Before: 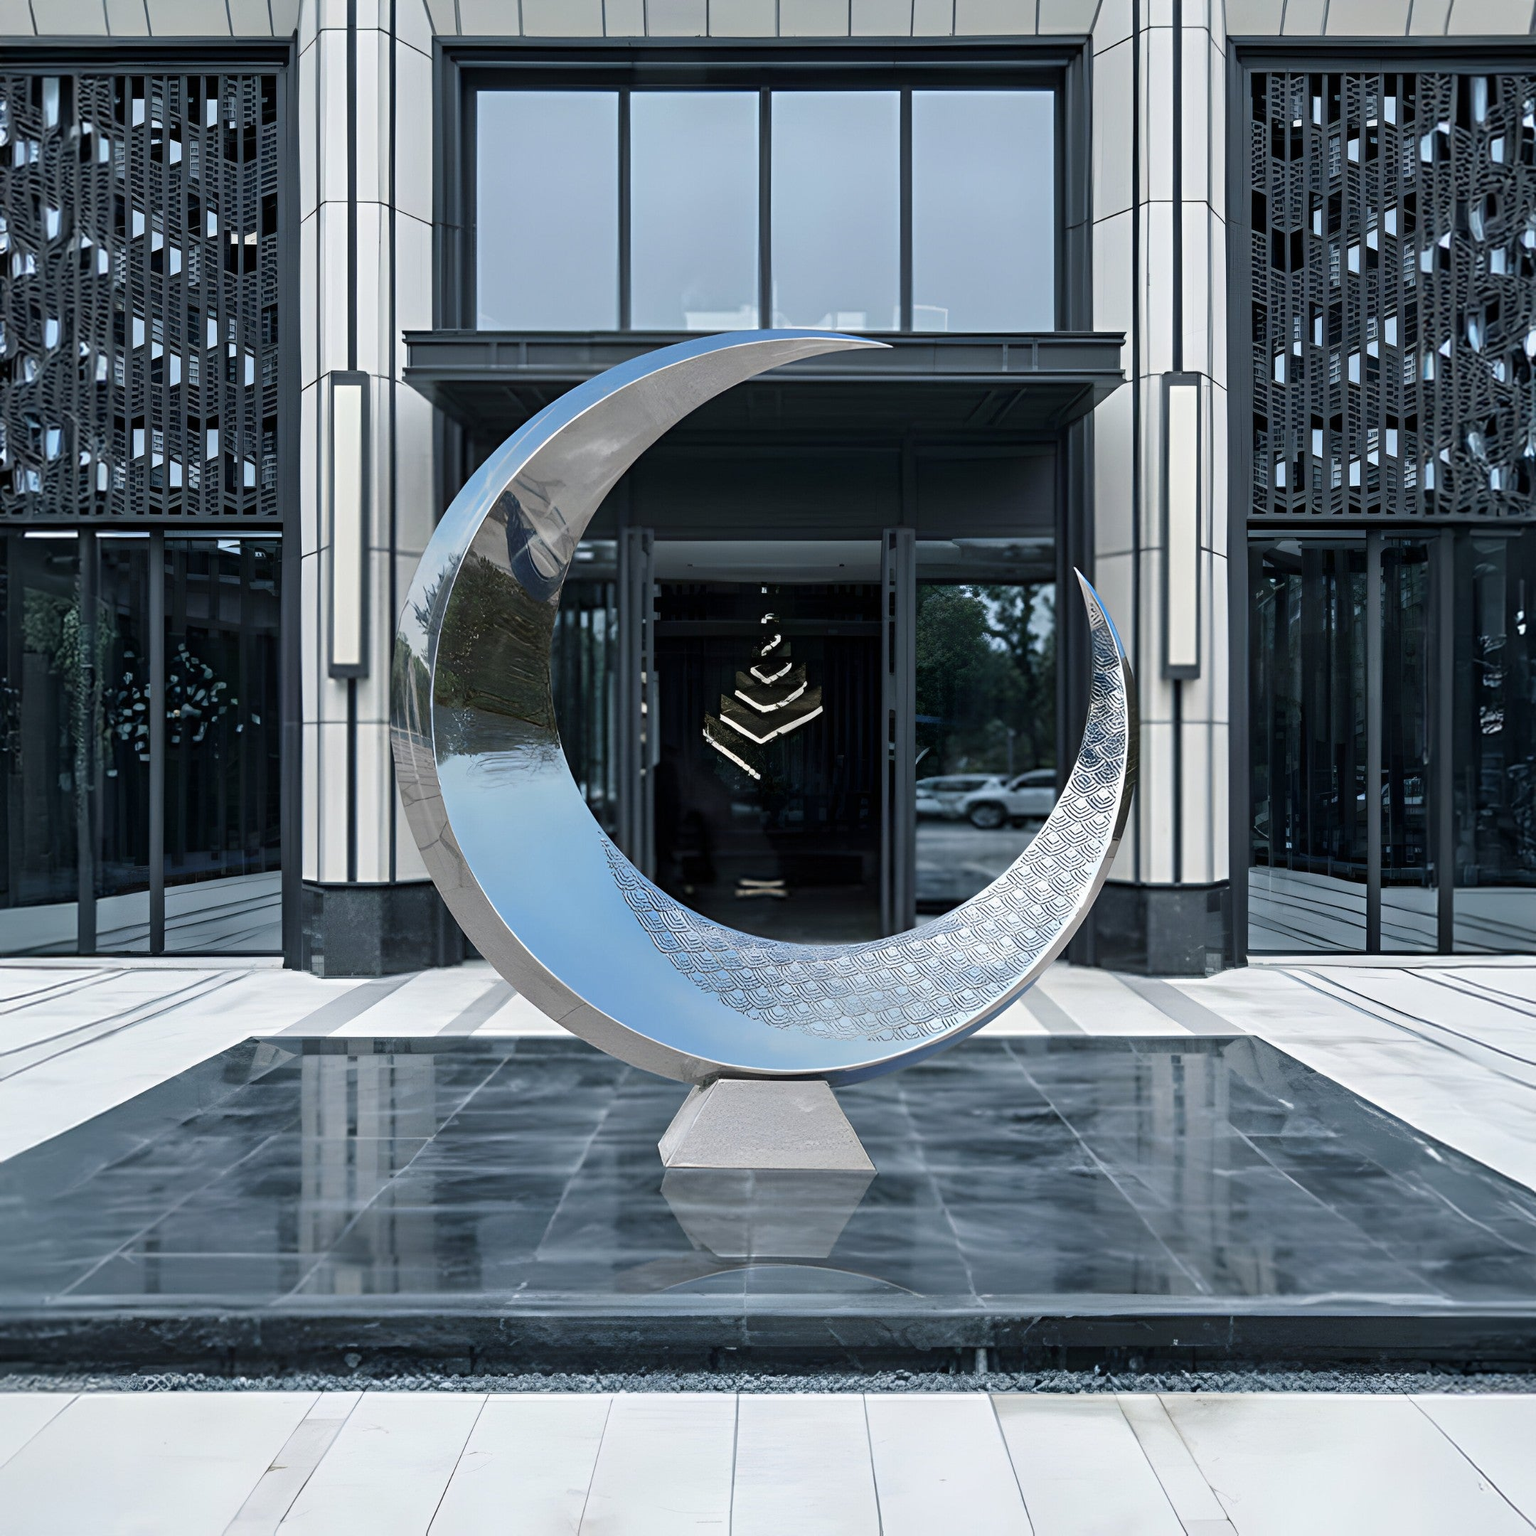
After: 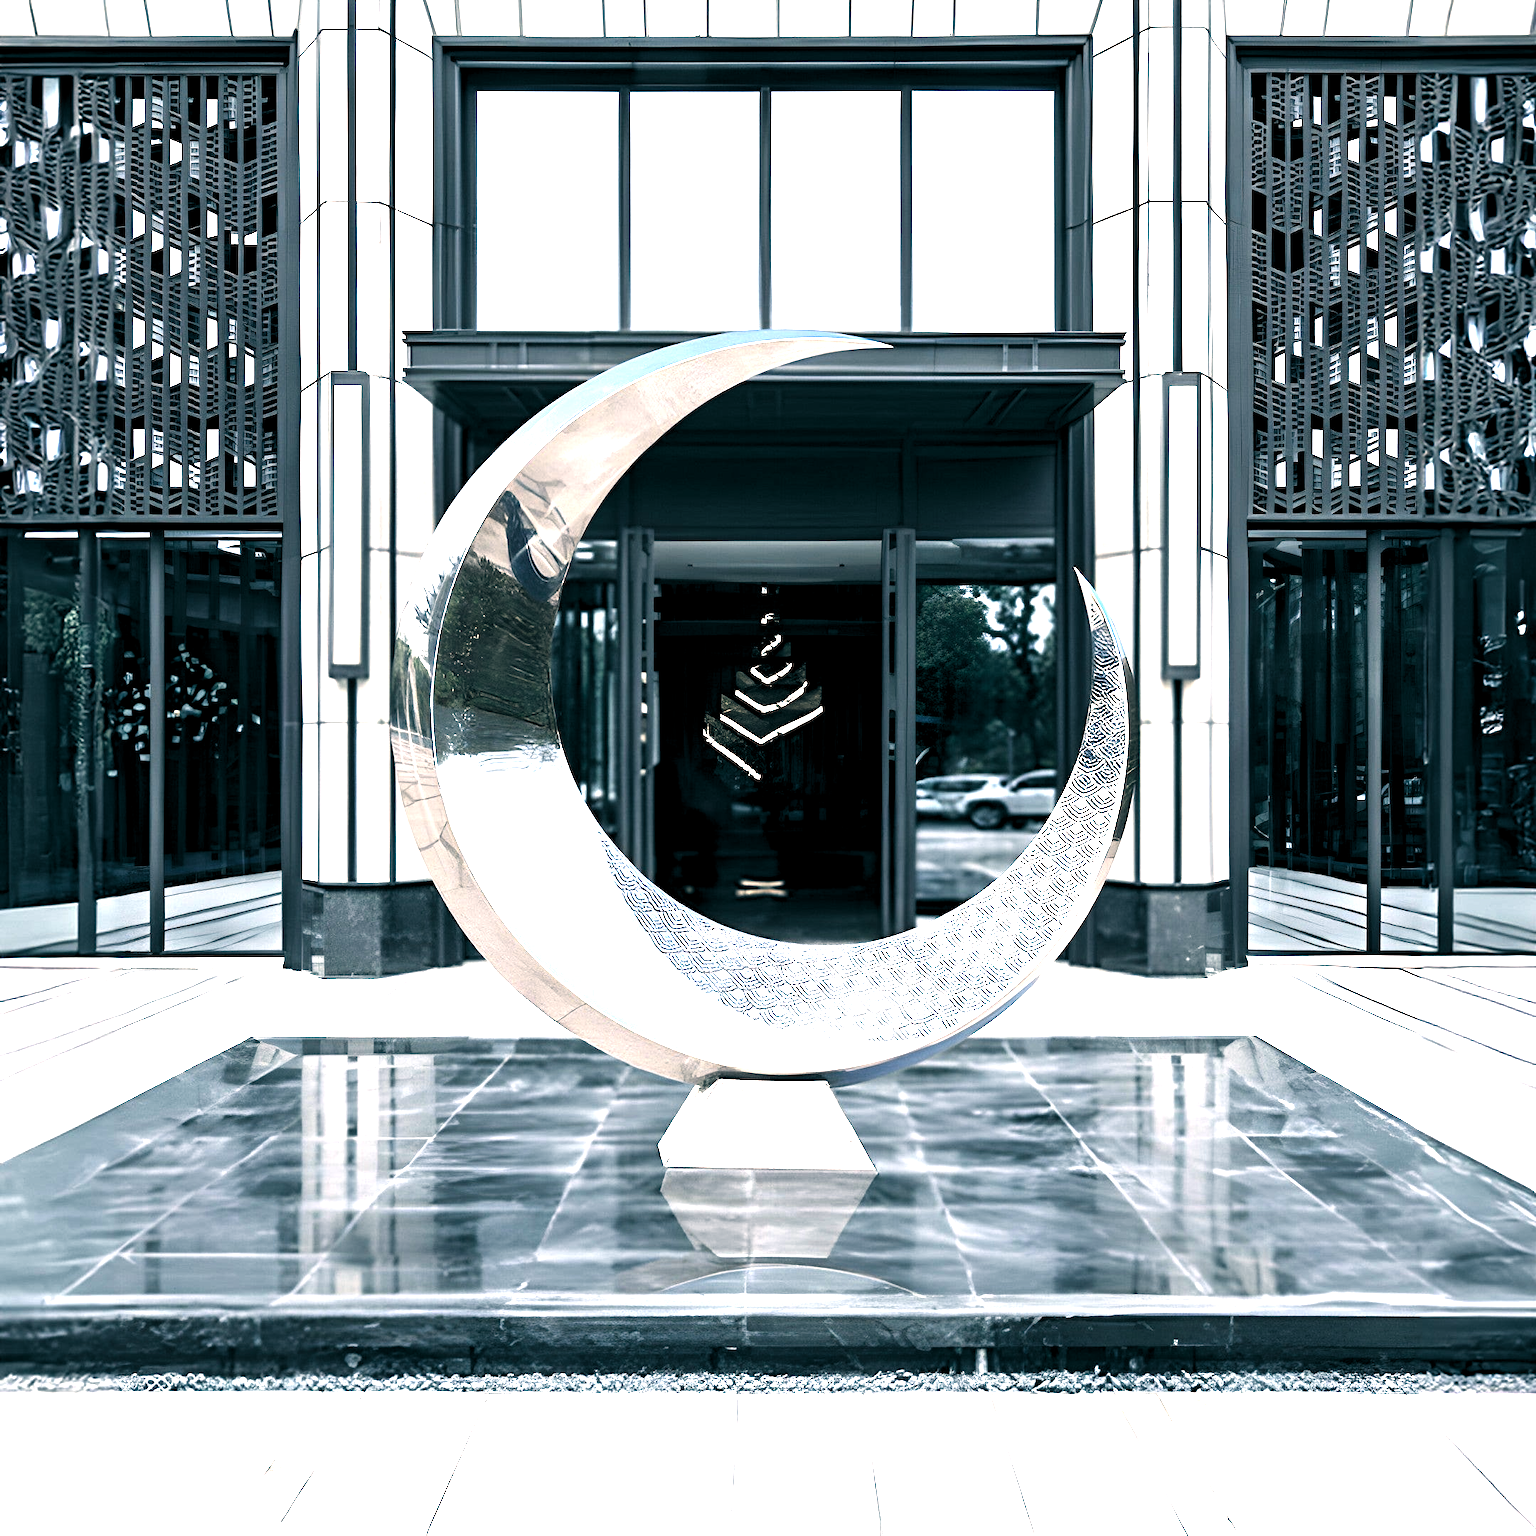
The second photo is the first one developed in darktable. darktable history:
levels: levels [0.129, 0.519, 0.867]
color balance: lift [1.006, 0.985, 1.002, 1.015], gamma [1, 0.953, 1.008, 1.047], gain [1.076, 1.13, 1.004, 0.87]
exposure: black level correction 0, exposure 1.2 EV, compensate exposure bias true, compensate highlight preservation false
